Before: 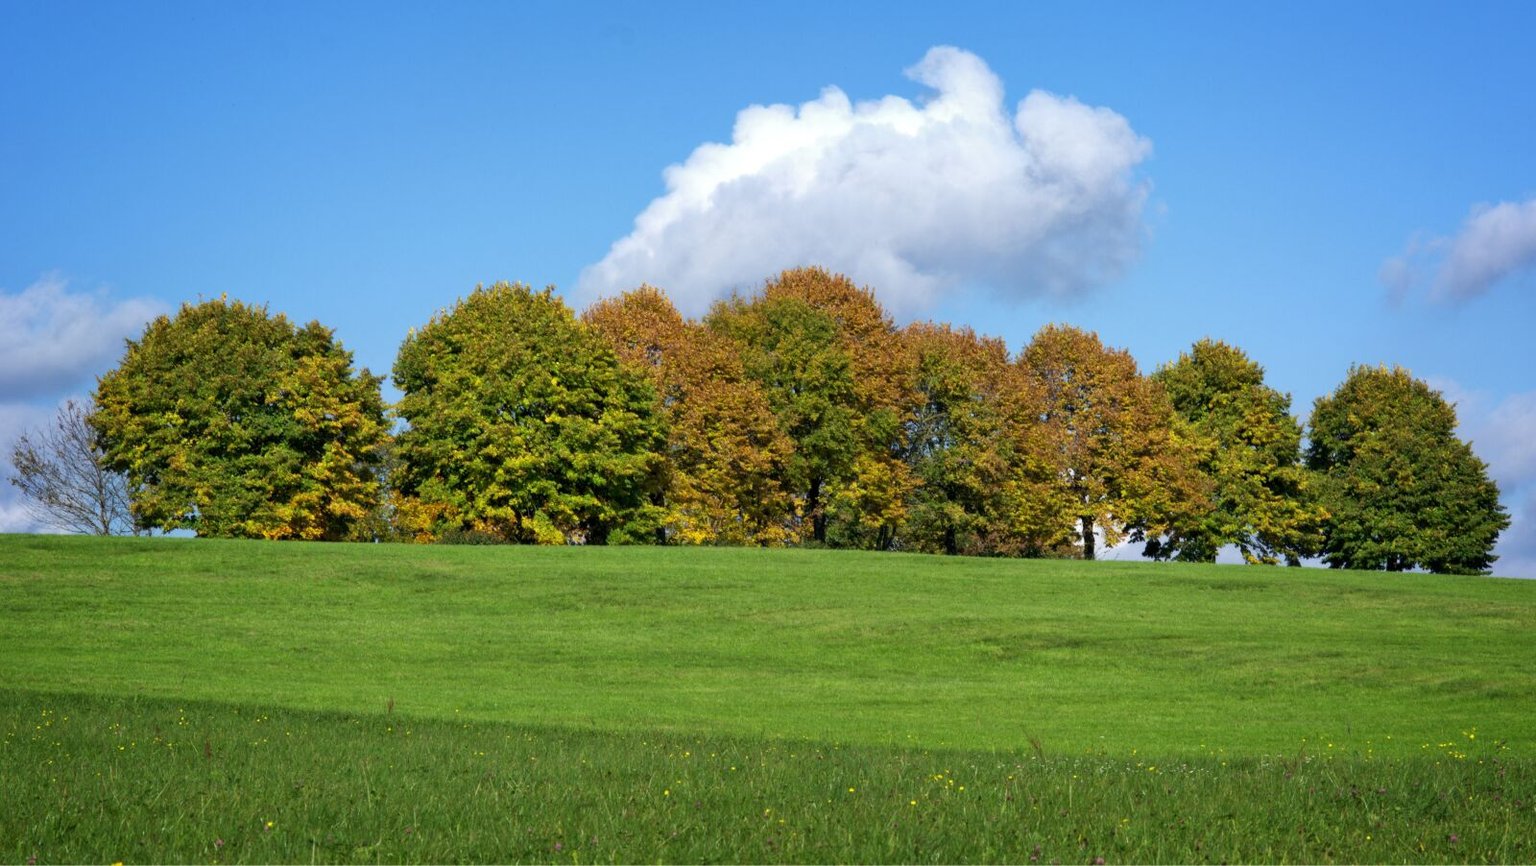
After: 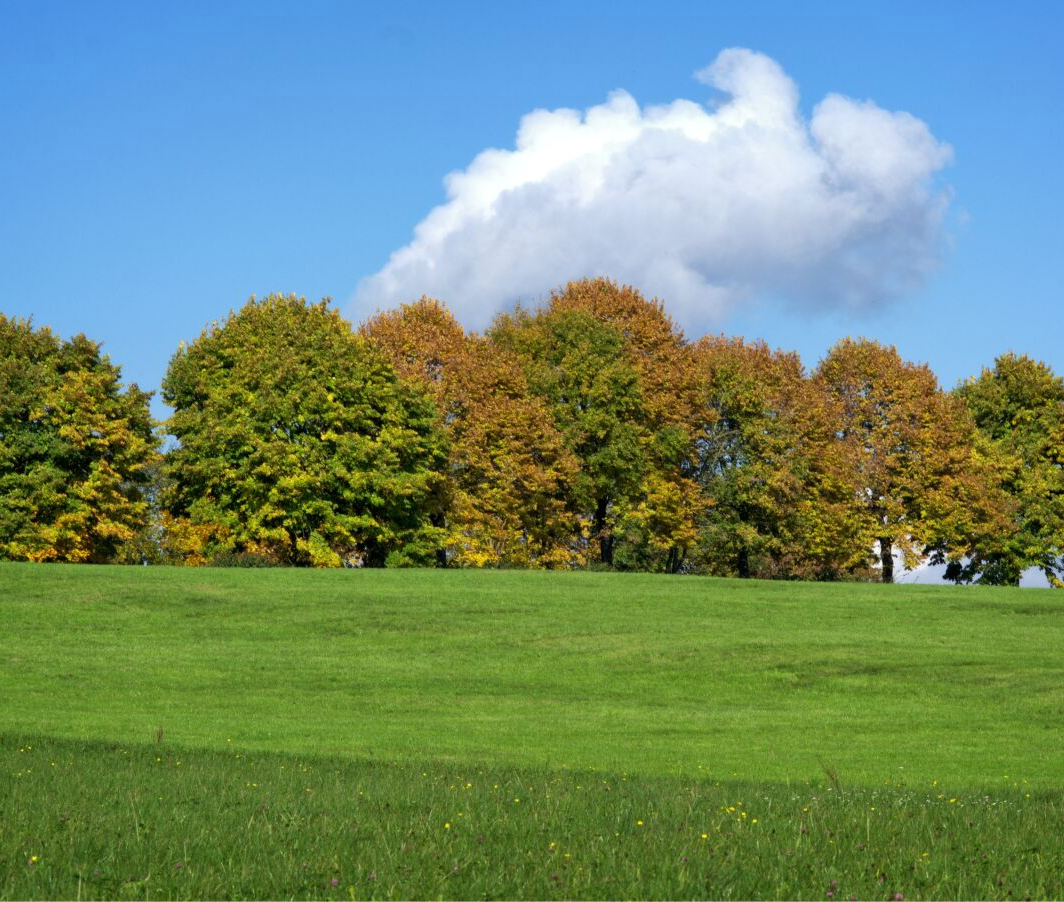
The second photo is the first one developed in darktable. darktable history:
crop and rotate: left 15.49%, right 17.994%
tone equalizer: -8 EV 0.052 EV, edges refinement/feathering 500, mask exposure compensation -1.57 EV, preserve details no
